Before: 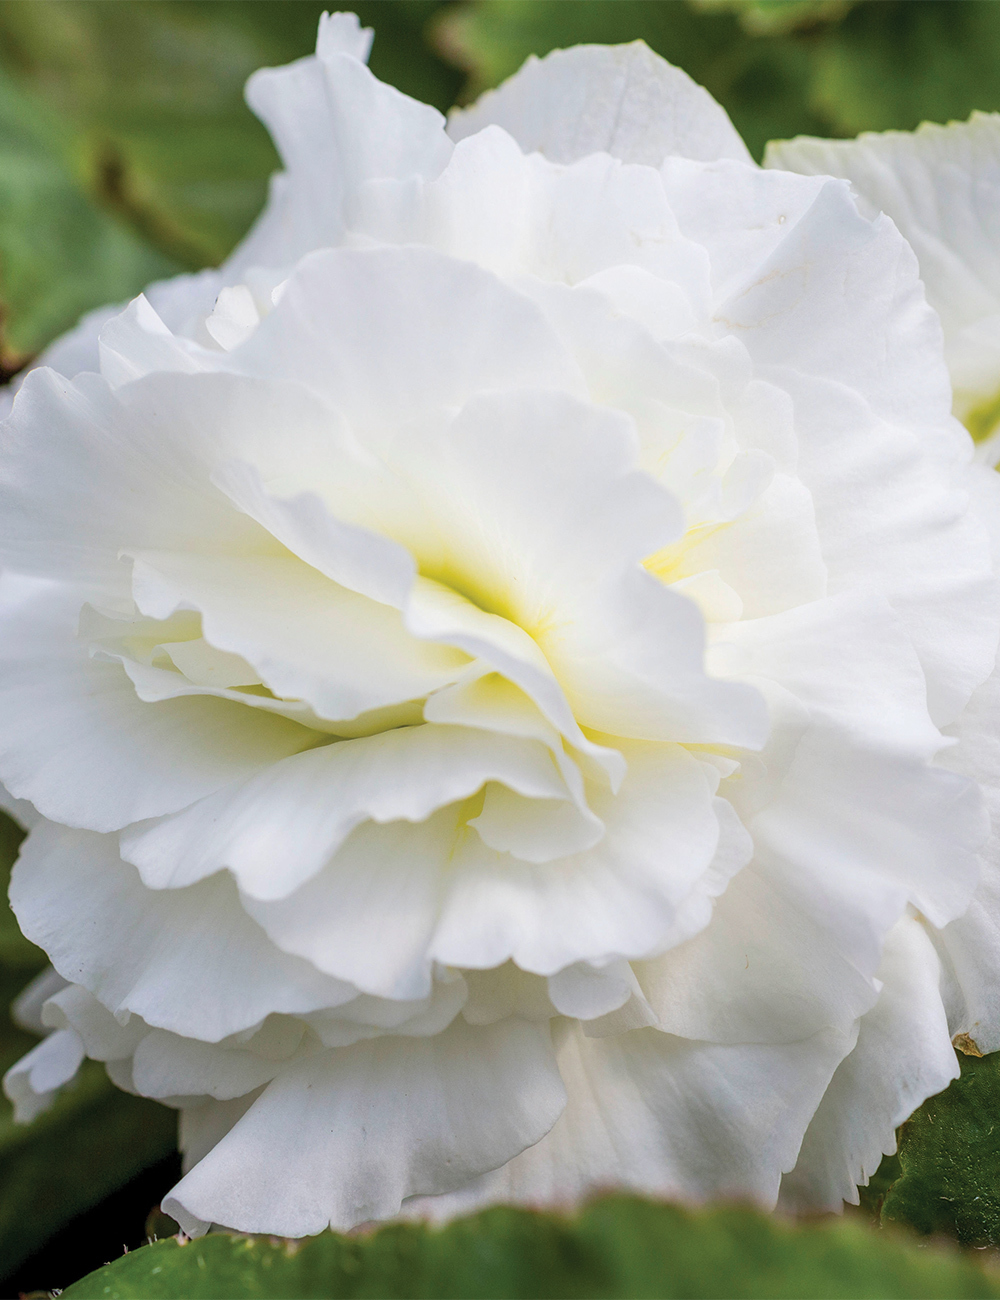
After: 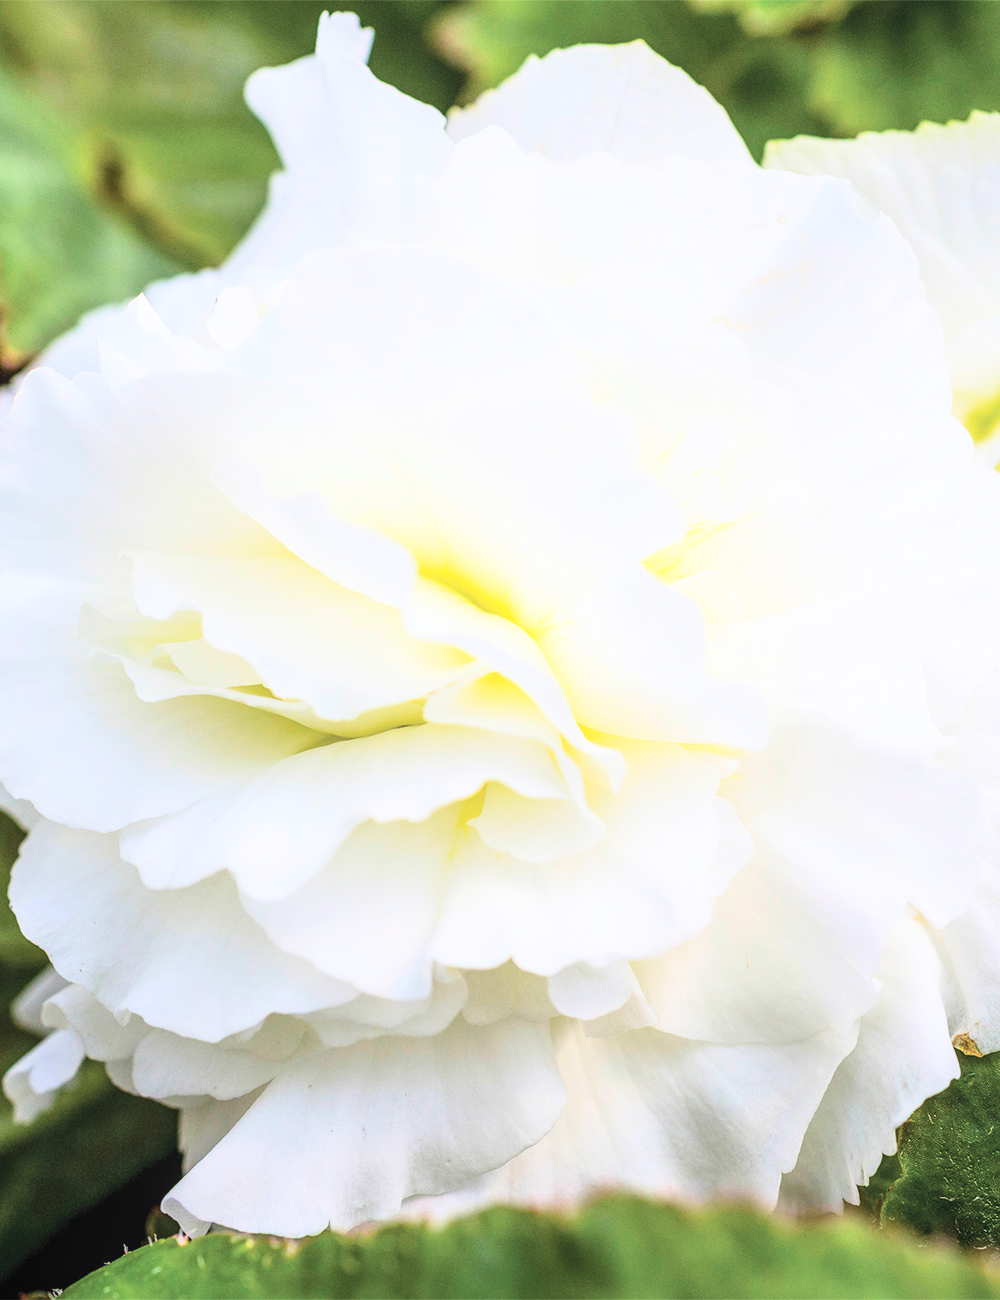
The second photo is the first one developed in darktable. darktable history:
base curve: curves: ch0 [(0, 0) (0.018, 0.026) (0.143, 0.37) (0.33, 0.731) (0.458, 0.853) (0.735, 0.965) (0.905, 0.986) (1, 1)]
local contrast: detail 110%
